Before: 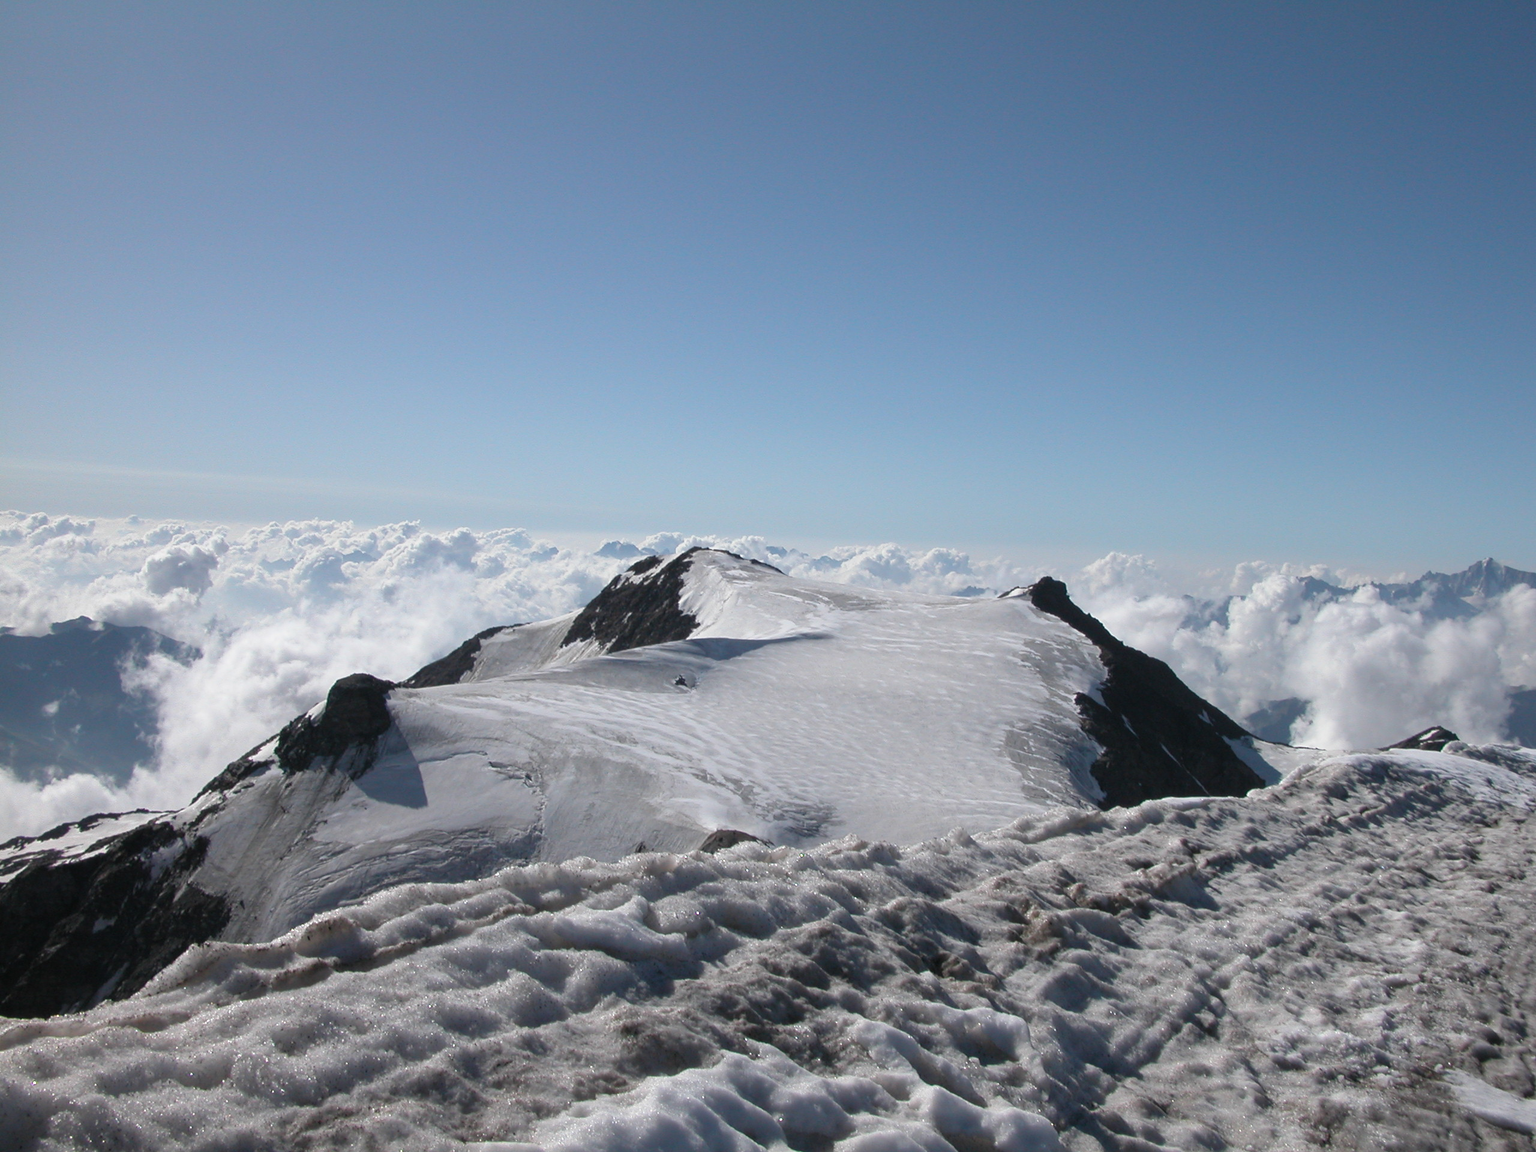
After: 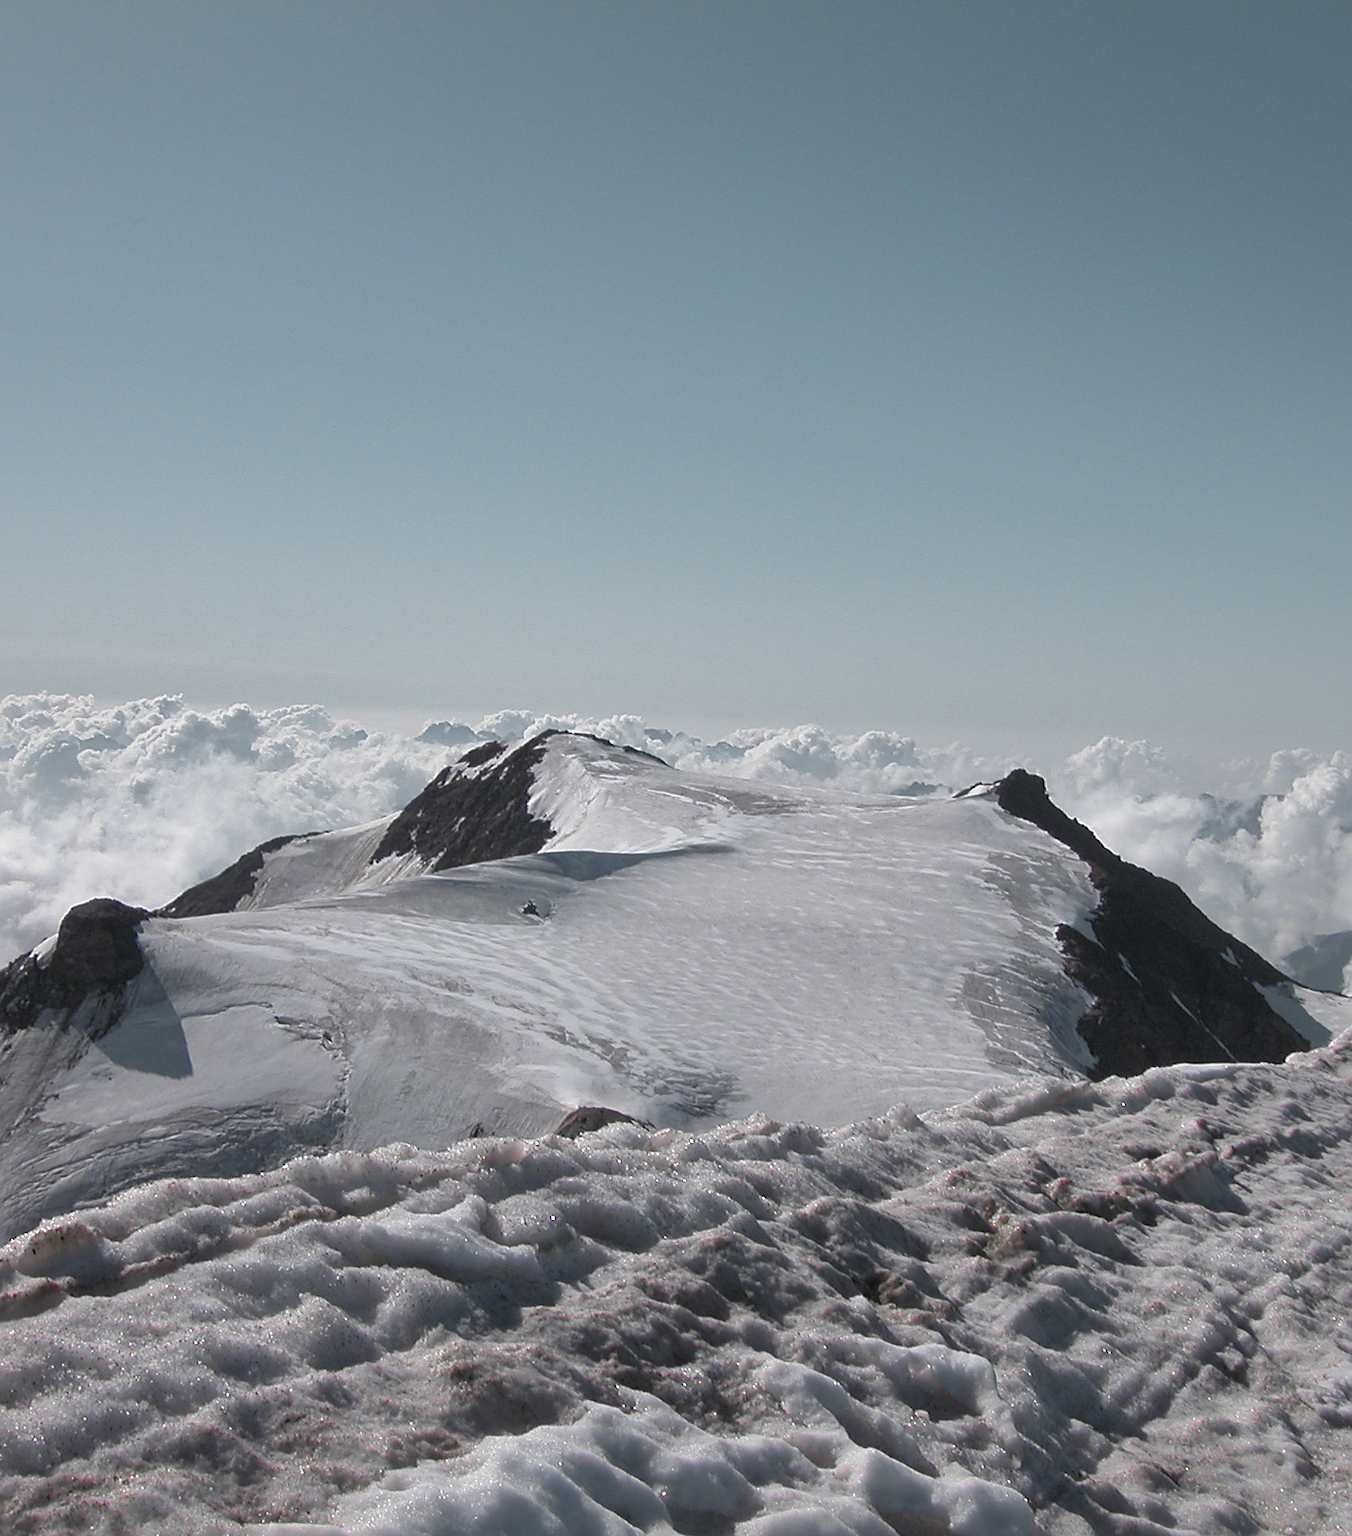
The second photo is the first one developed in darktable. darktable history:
color zones: curves: ch0 [(0.257, 0.558) (0.75, 0.565)]; ch1 [(0.004, 0.857) (0.14, 0.416) (0.257, 0.695) (0.442, 0.032) (0.736, 0.266) (0.891, 0.741)]; ch2 [(0, 0.623) (0.112, 0.436) (0.271, 0.474) (0.516, 0.64) (0.743, 0.286)]
shadows and highlights: on, module defaults
sharpen: on, module defaults
crop and rotate: left 18.442%, right 15.508%
